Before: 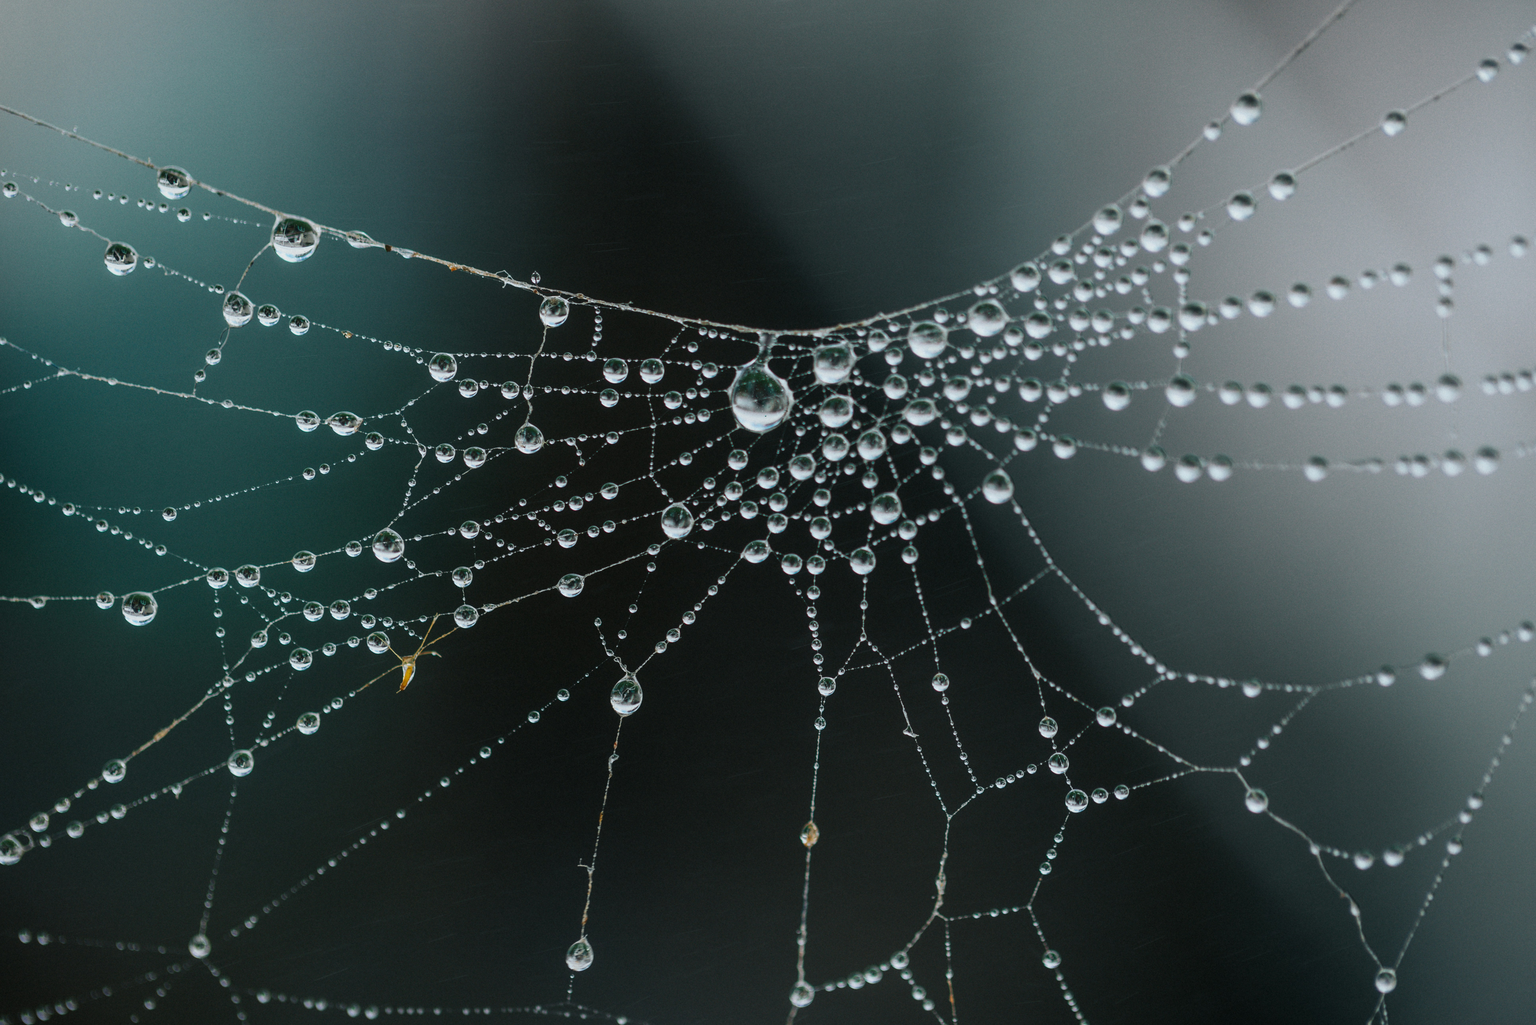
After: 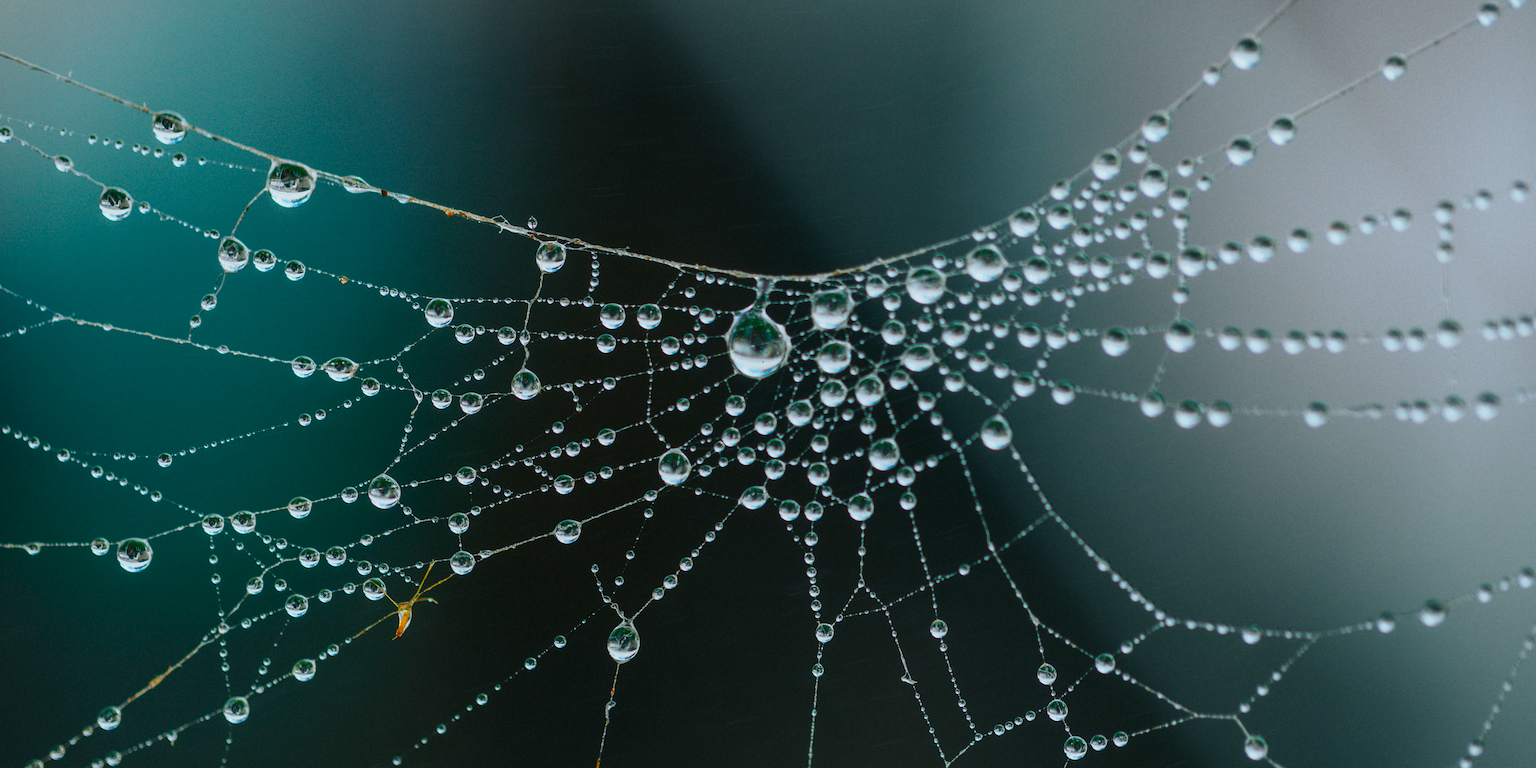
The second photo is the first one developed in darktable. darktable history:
crop: left 0.387%, top 5.469%, bottom 19.809%
color correction: saturation 1.8
